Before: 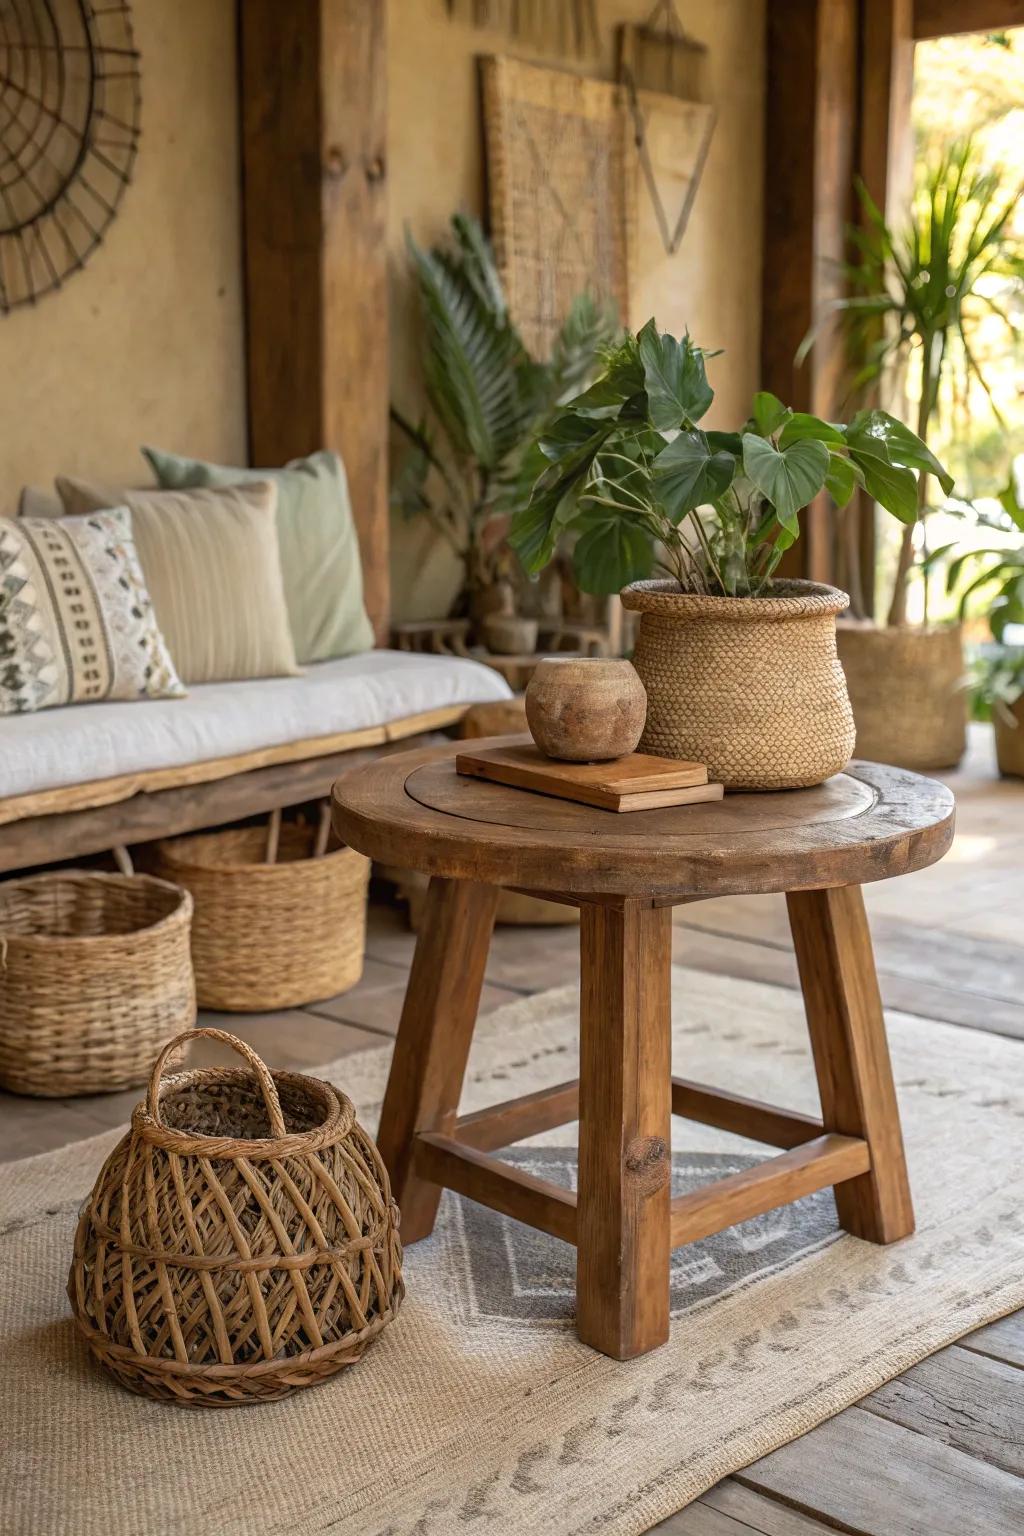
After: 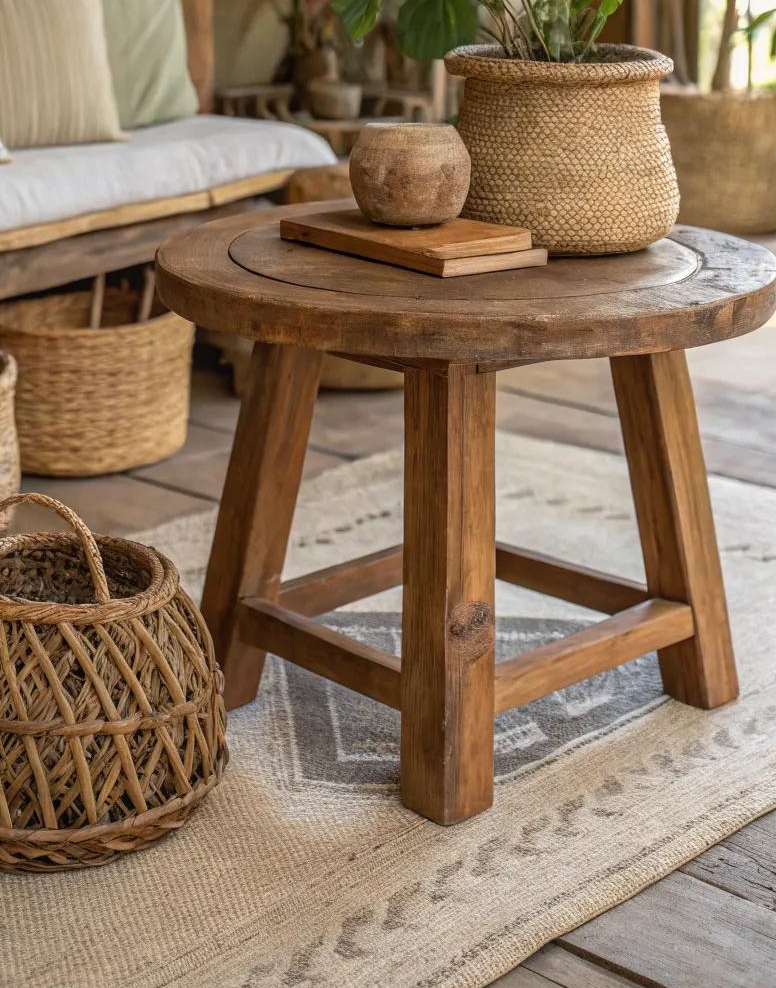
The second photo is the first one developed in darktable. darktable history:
local contrast: detail 110%
crop and rotate: left 17.237%, top 34.872%, right 6.889%, bottom 0.793%
